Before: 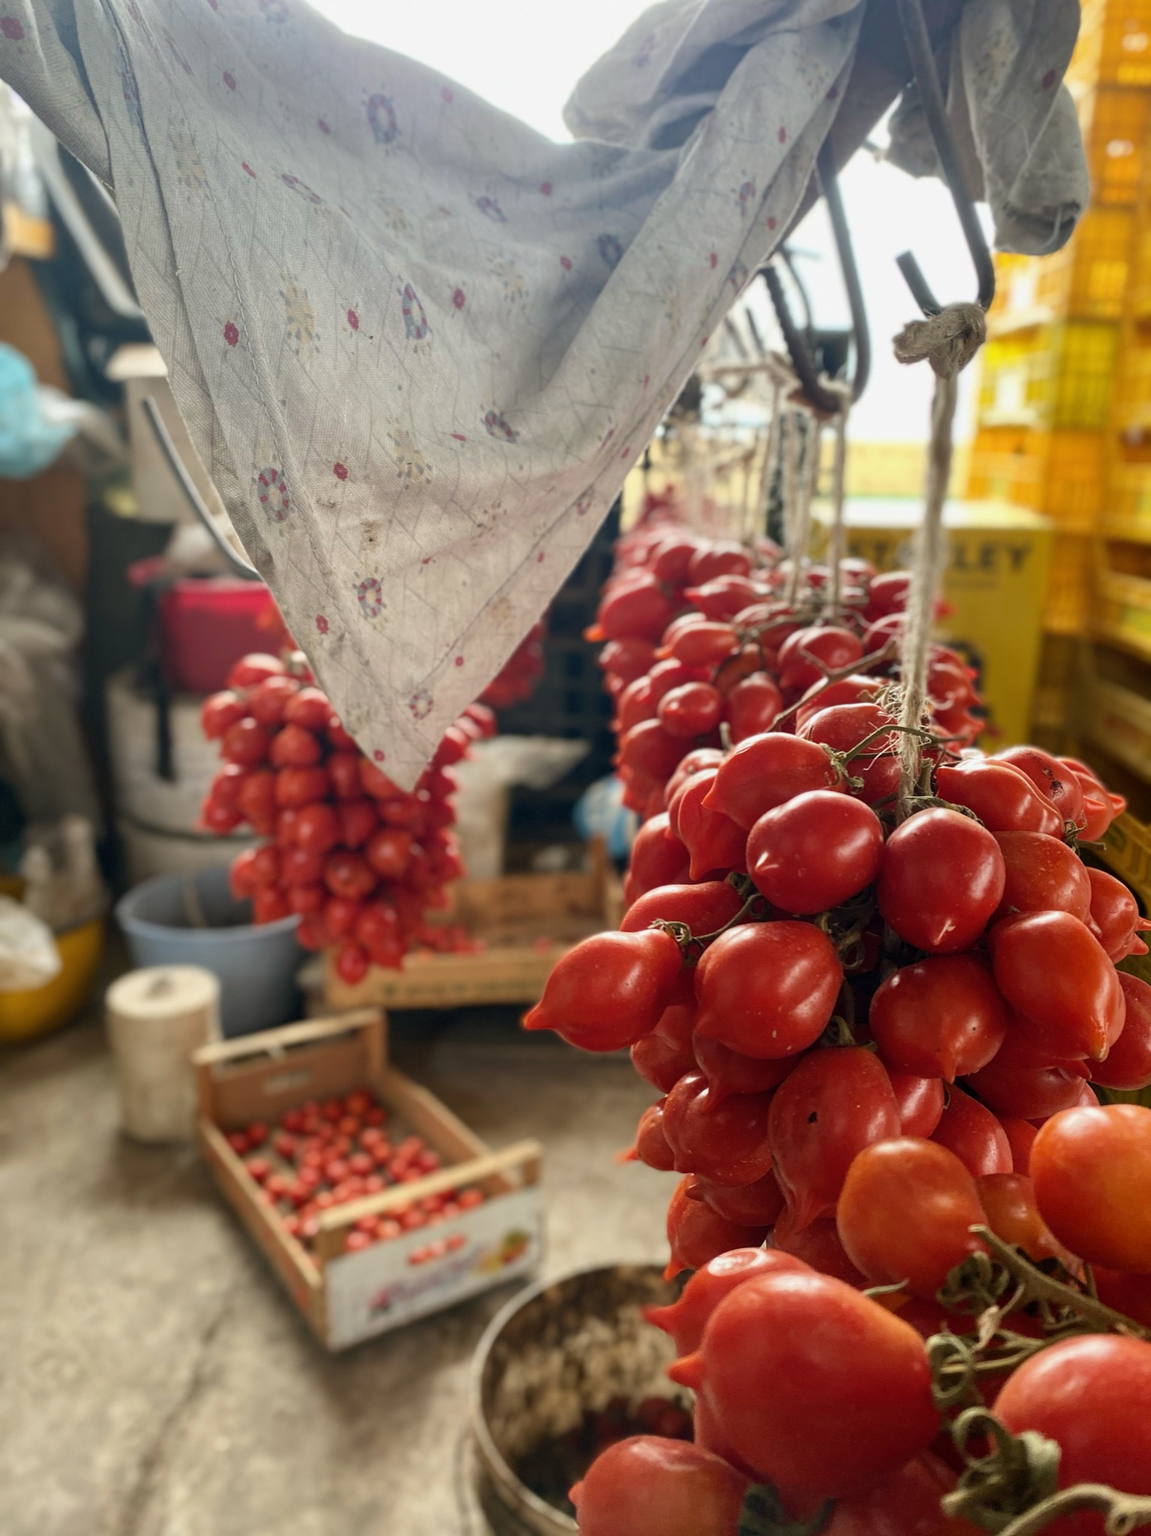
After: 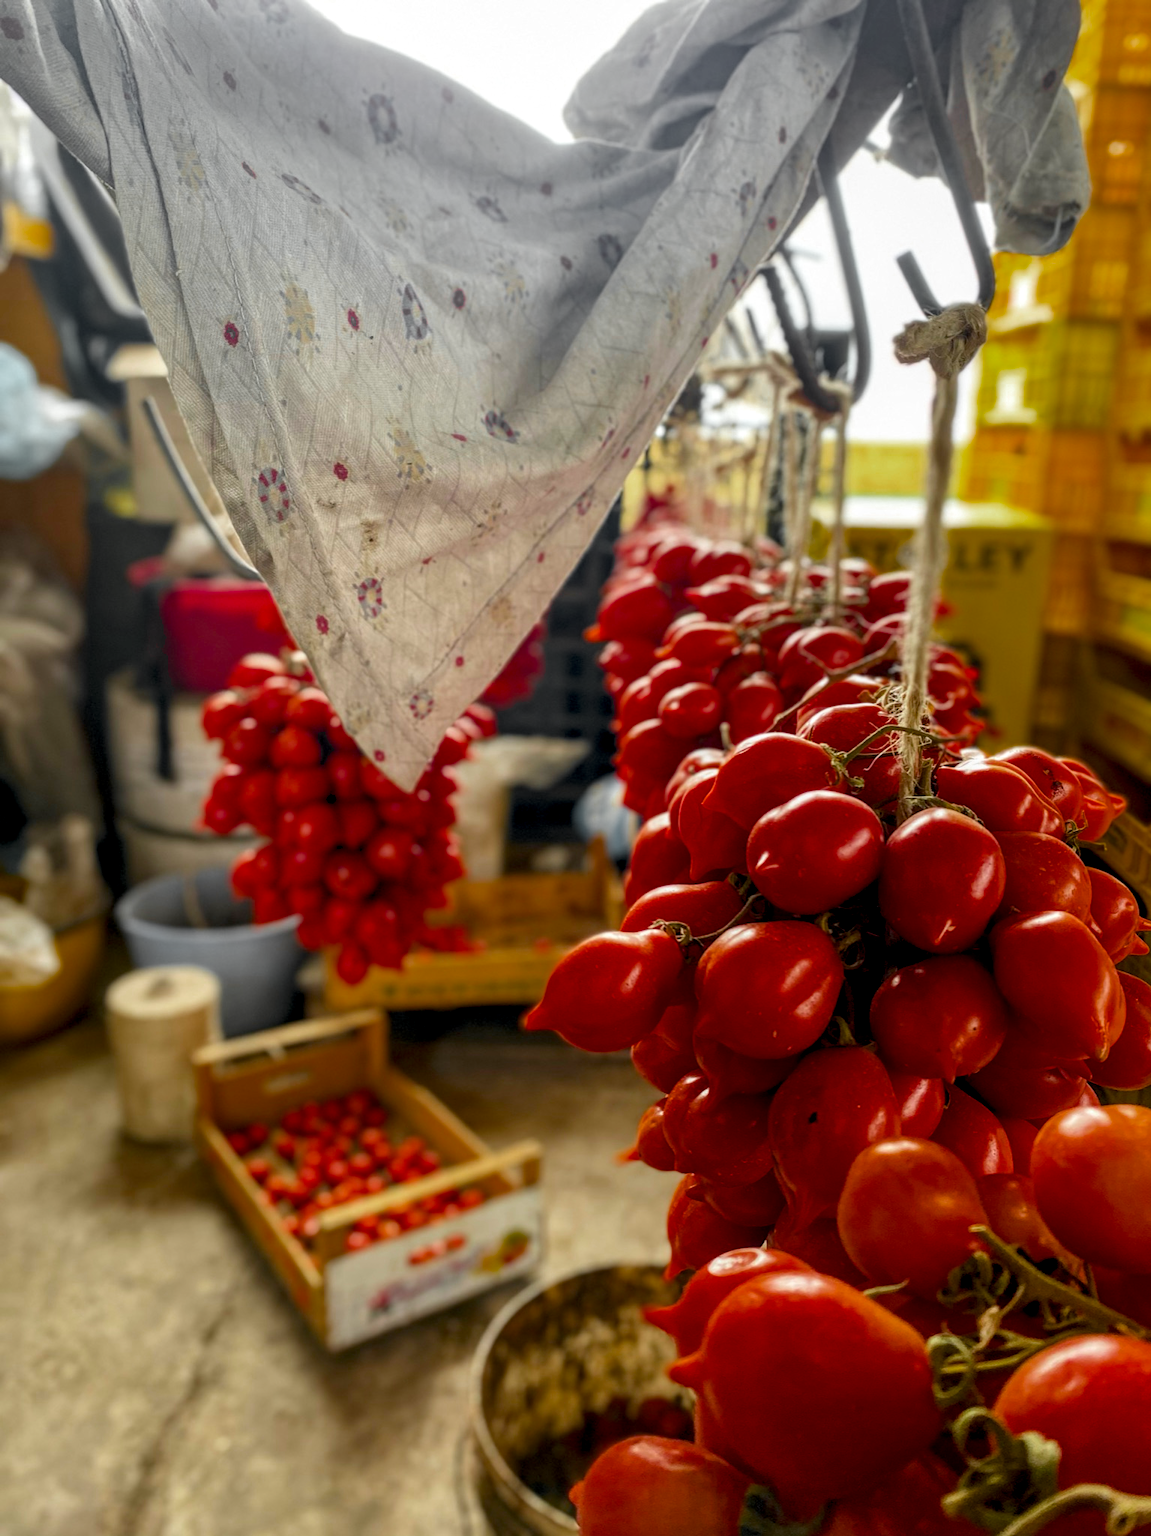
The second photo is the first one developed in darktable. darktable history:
local contrast: detail 130%
color balance rgb: linear chroma grading › global chroma 15%, perceptual saturation grading › global saturation 30%
color zones: curves: ch0 [(0.004, 0.388) (0.125, 0.392) (0.25, 0.404) (0.375, 0.5) (0.5, 0.5) (0.625, 0.5) (0.75, 0.5) (0.875, 0.5)]; ch1 [(0, 0.5) (0.125, 0.5) (0.25, 0.5) (0.375, 0.124) (0.524, 0.124) (0.645, 0.128) (0.789, 0.132) (0.914, 0.096) (0.998, 0.068)]
